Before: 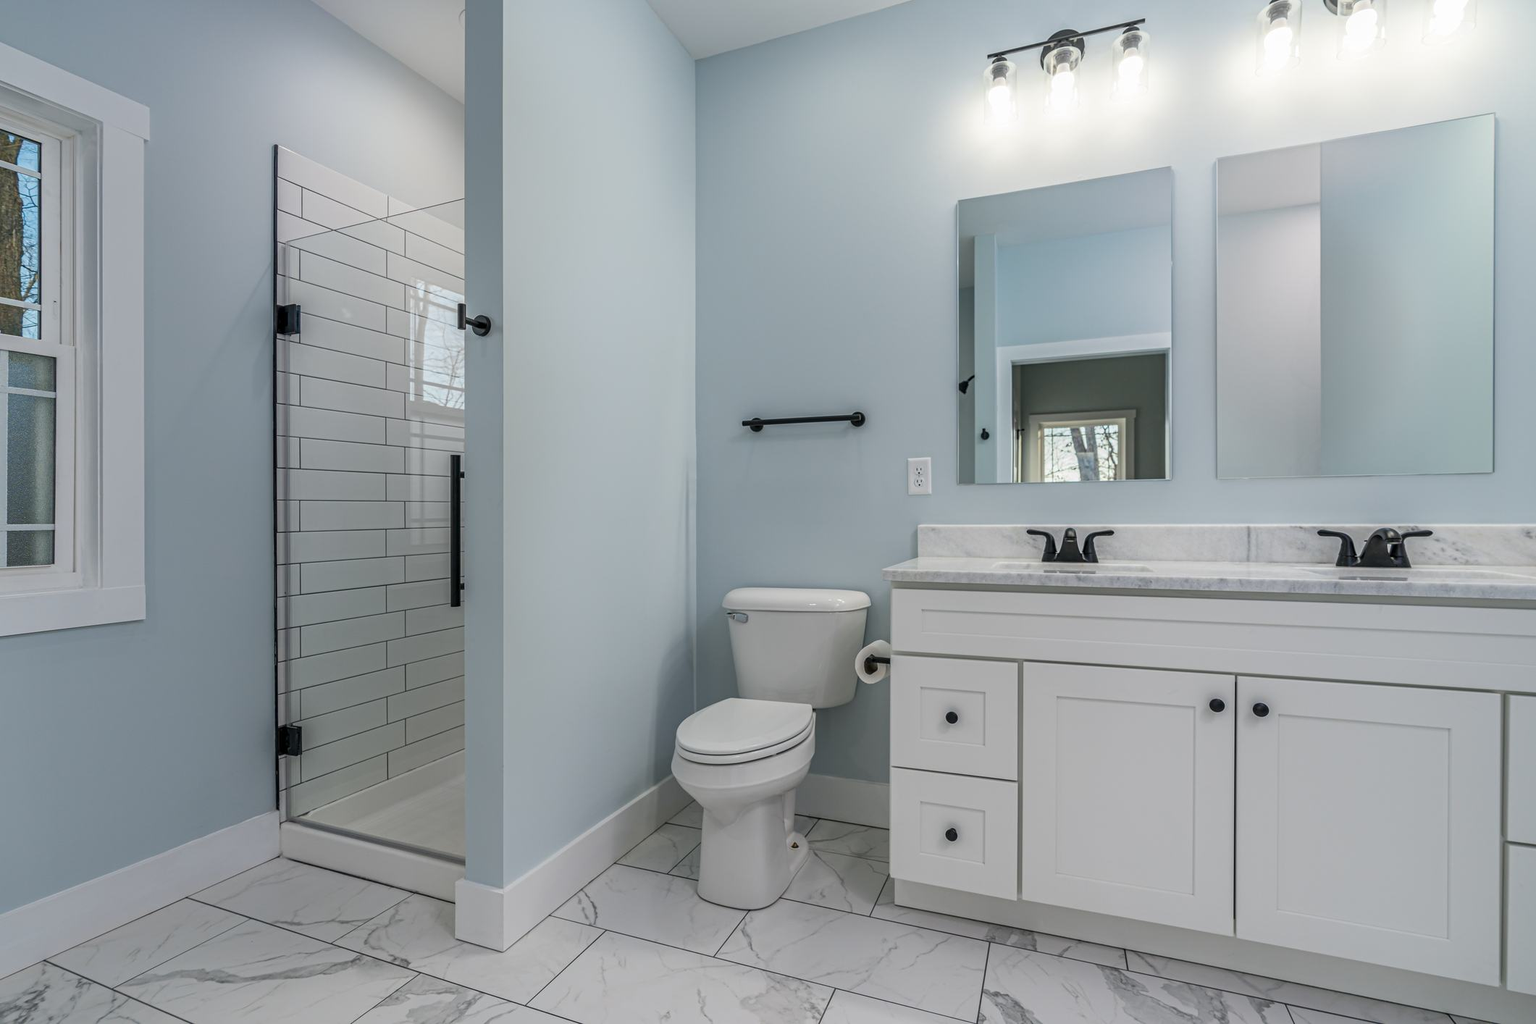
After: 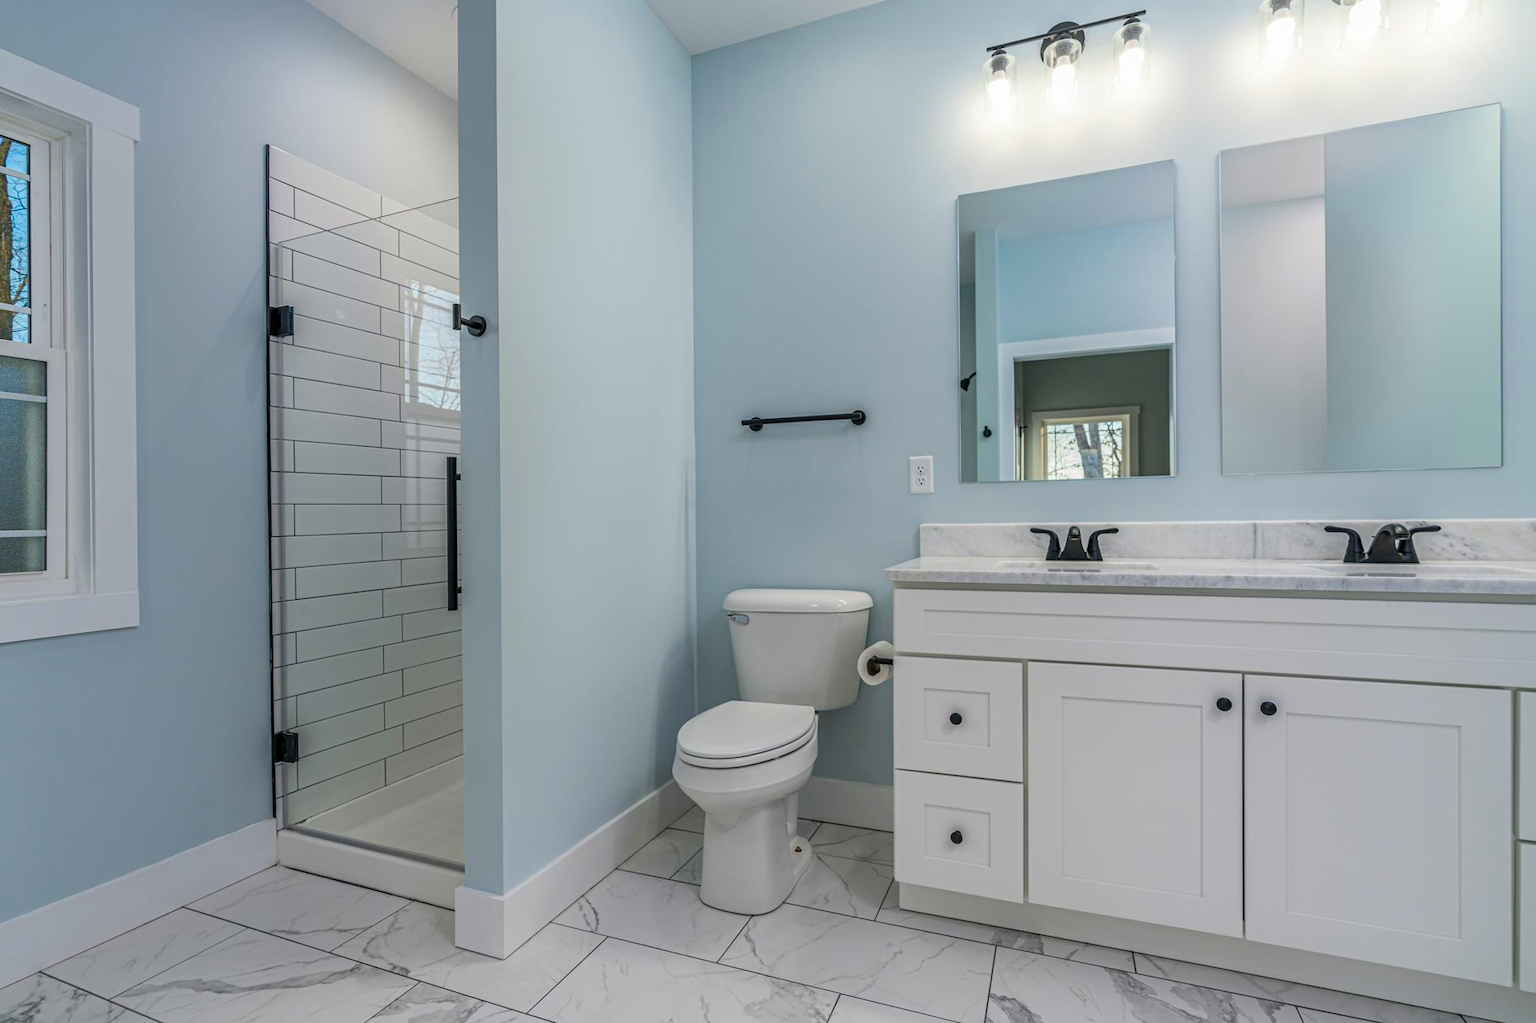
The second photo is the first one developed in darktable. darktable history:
color balance rgb: linear chroma grading › global chroma 15%, perceptual saturation grading › global saturation 30%
rotate and perspective: rotation -0.45°, automatic cropping original format, crop left 0.008, crop right 0.992, crop top 0.012, crop bottom 0.988
